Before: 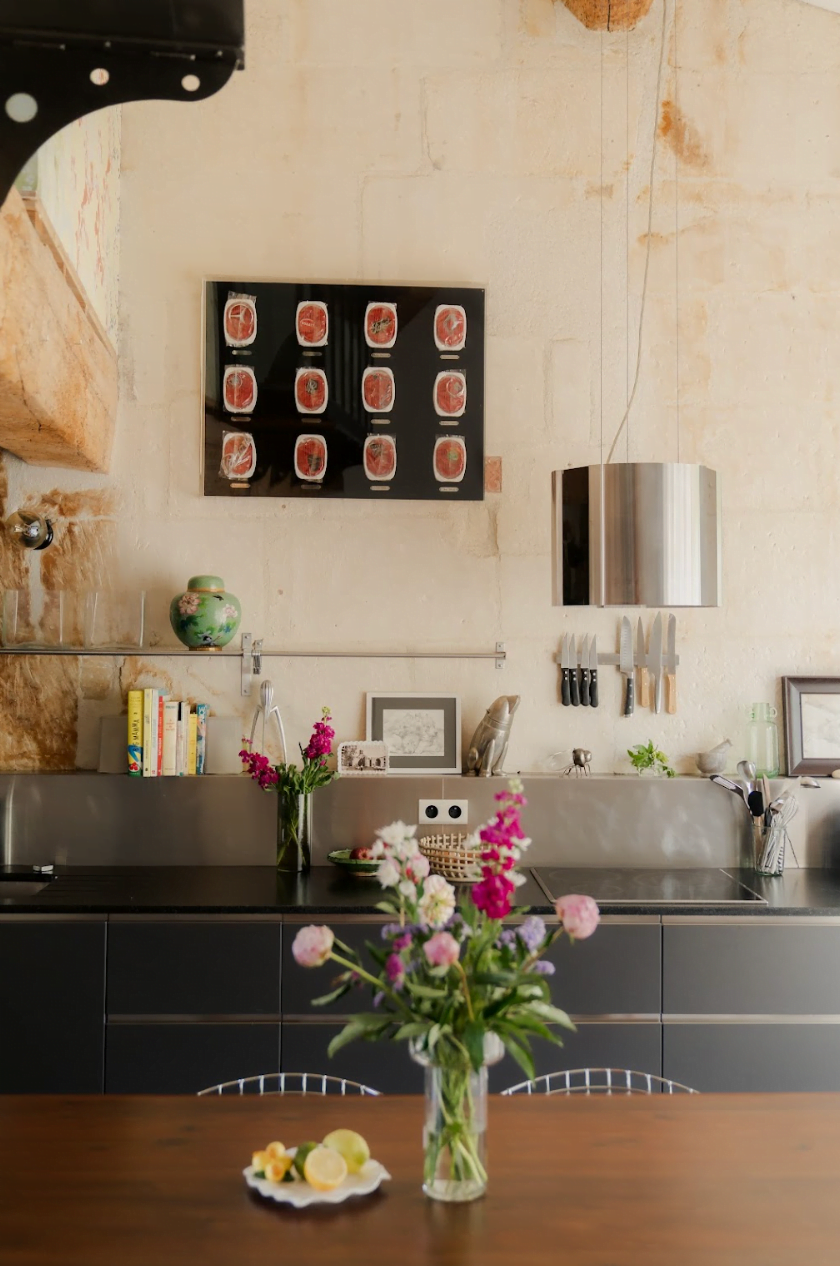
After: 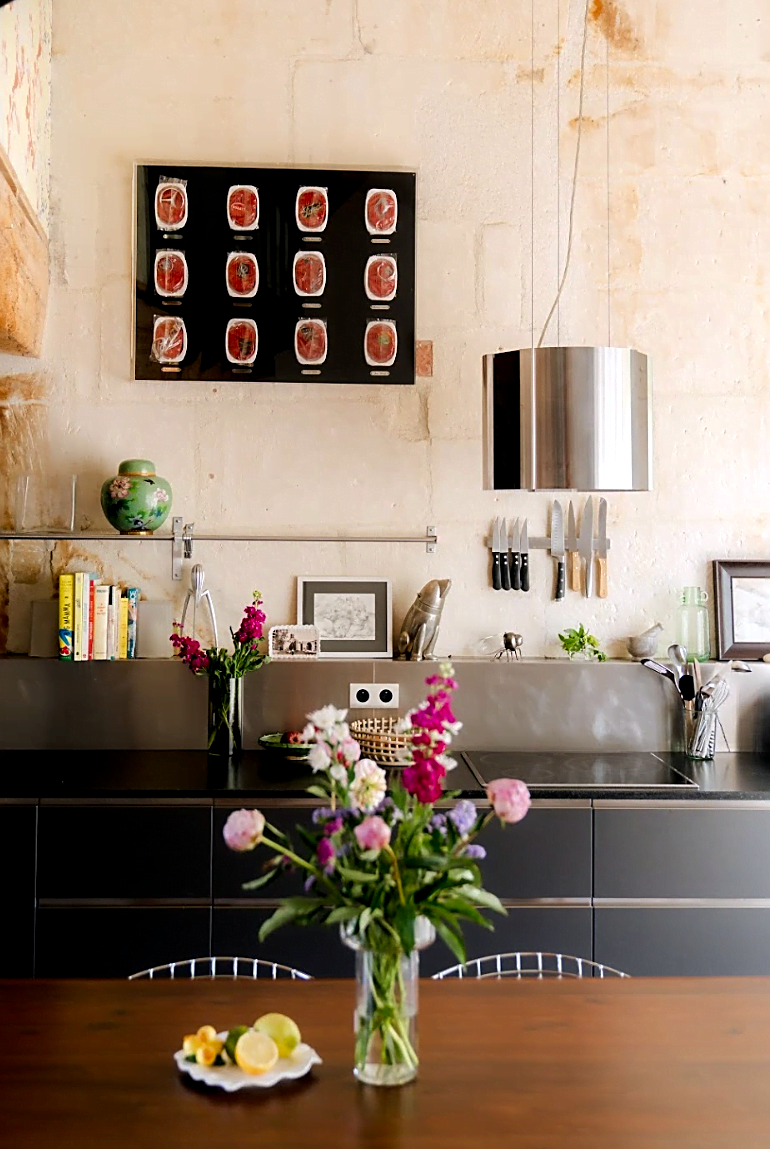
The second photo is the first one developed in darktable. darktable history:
crop and rotate: left 8.262%, top 9.226%
white balance: red 0.984, blue 1.059
sharpen: on, module defaults
color balance: lift [0.991, 1, 1, 1], gamma [0.996, 1, 1, 1], input saturation 98.52%, contrast 20.34%, output saturation 103.72%
